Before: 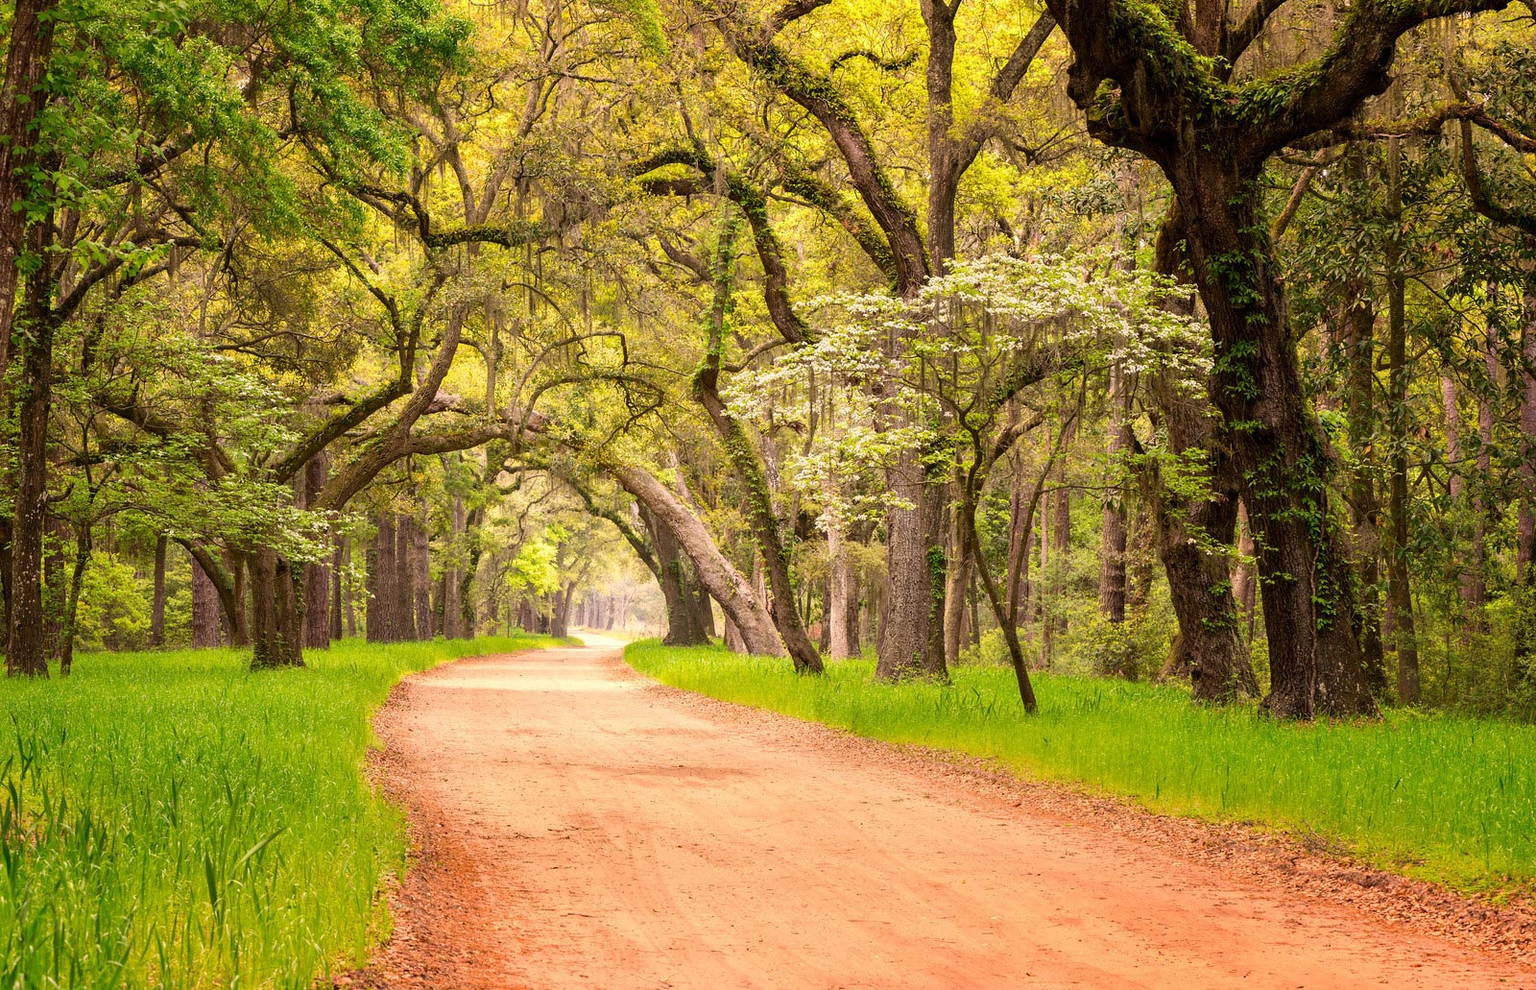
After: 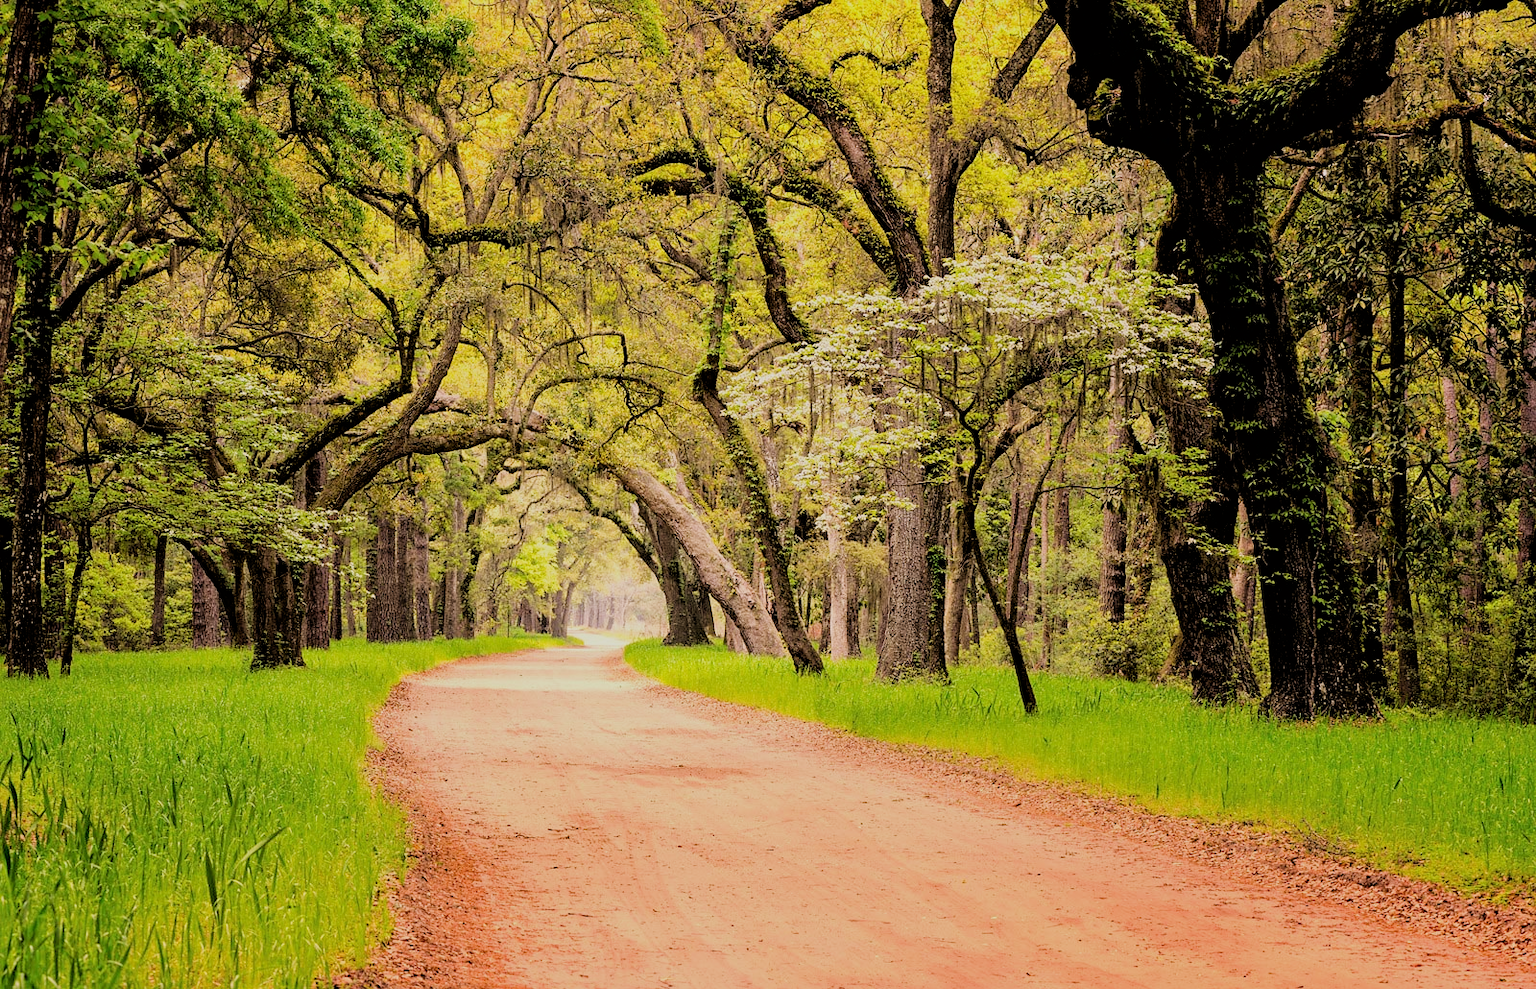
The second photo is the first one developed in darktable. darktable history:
filmic rgb: black relative exposure -2.88 EV, white relative exposure 4.56 EV, hardness 1.77, contrast 1.239
sharpen: amount 0.205
